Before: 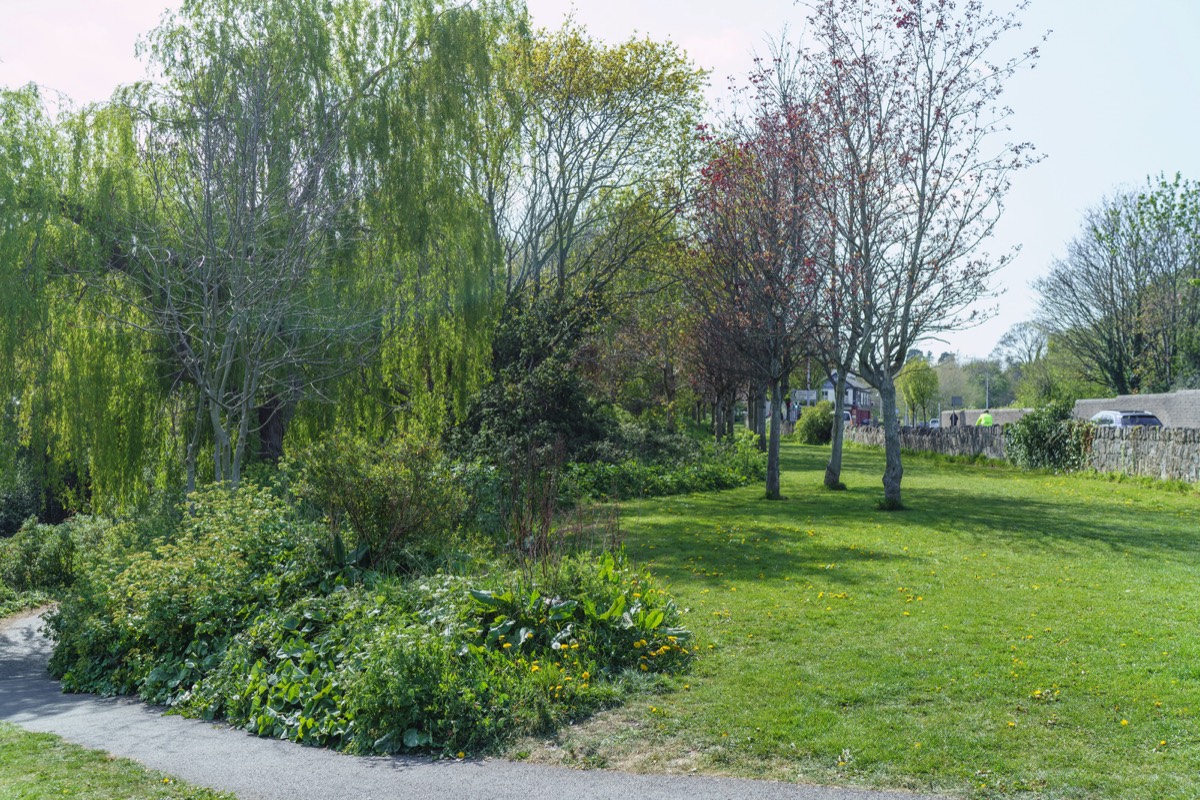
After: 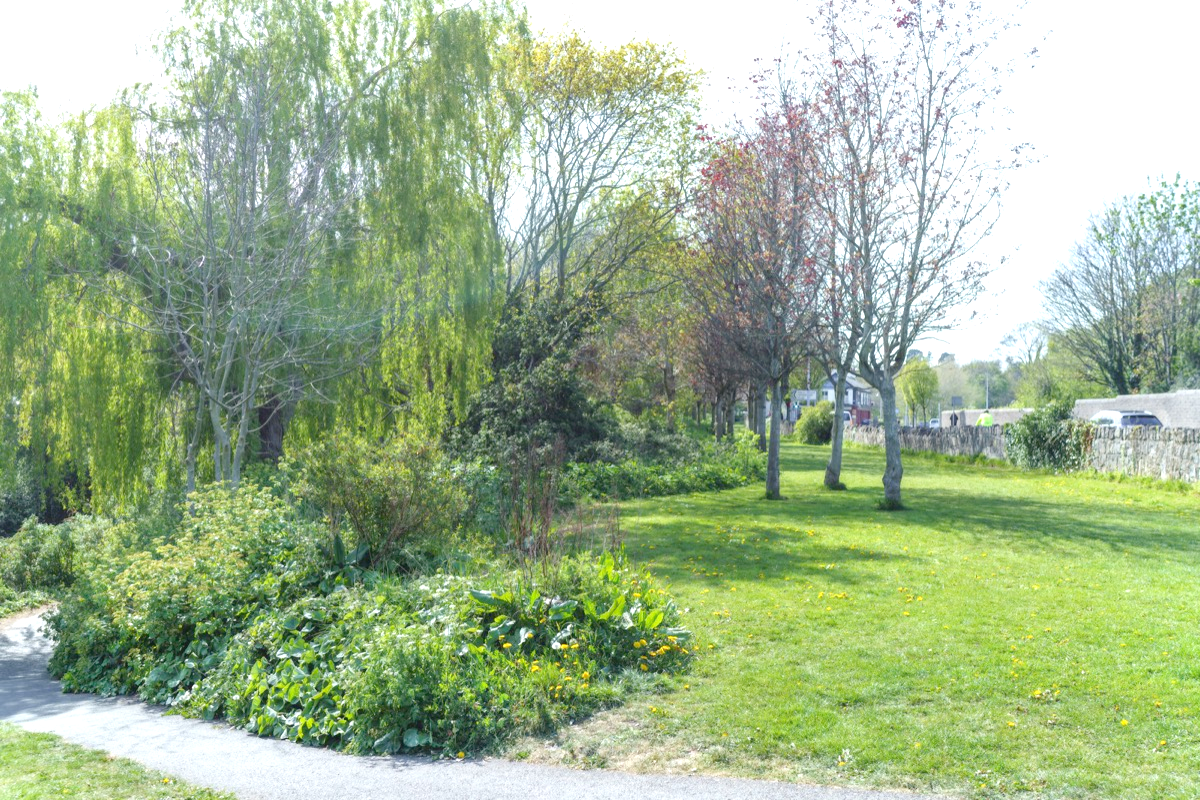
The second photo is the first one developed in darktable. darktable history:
contrast equalizer: y [[0.5 ×4, 0.467, 0.376], [0.5 ×6], [0.5 ×6], [0 ×6], [0 ×6]]
exposure: black level correction 0, exposure 0.7 EV, compensate exposure bias true, compensate highlight preservation false
